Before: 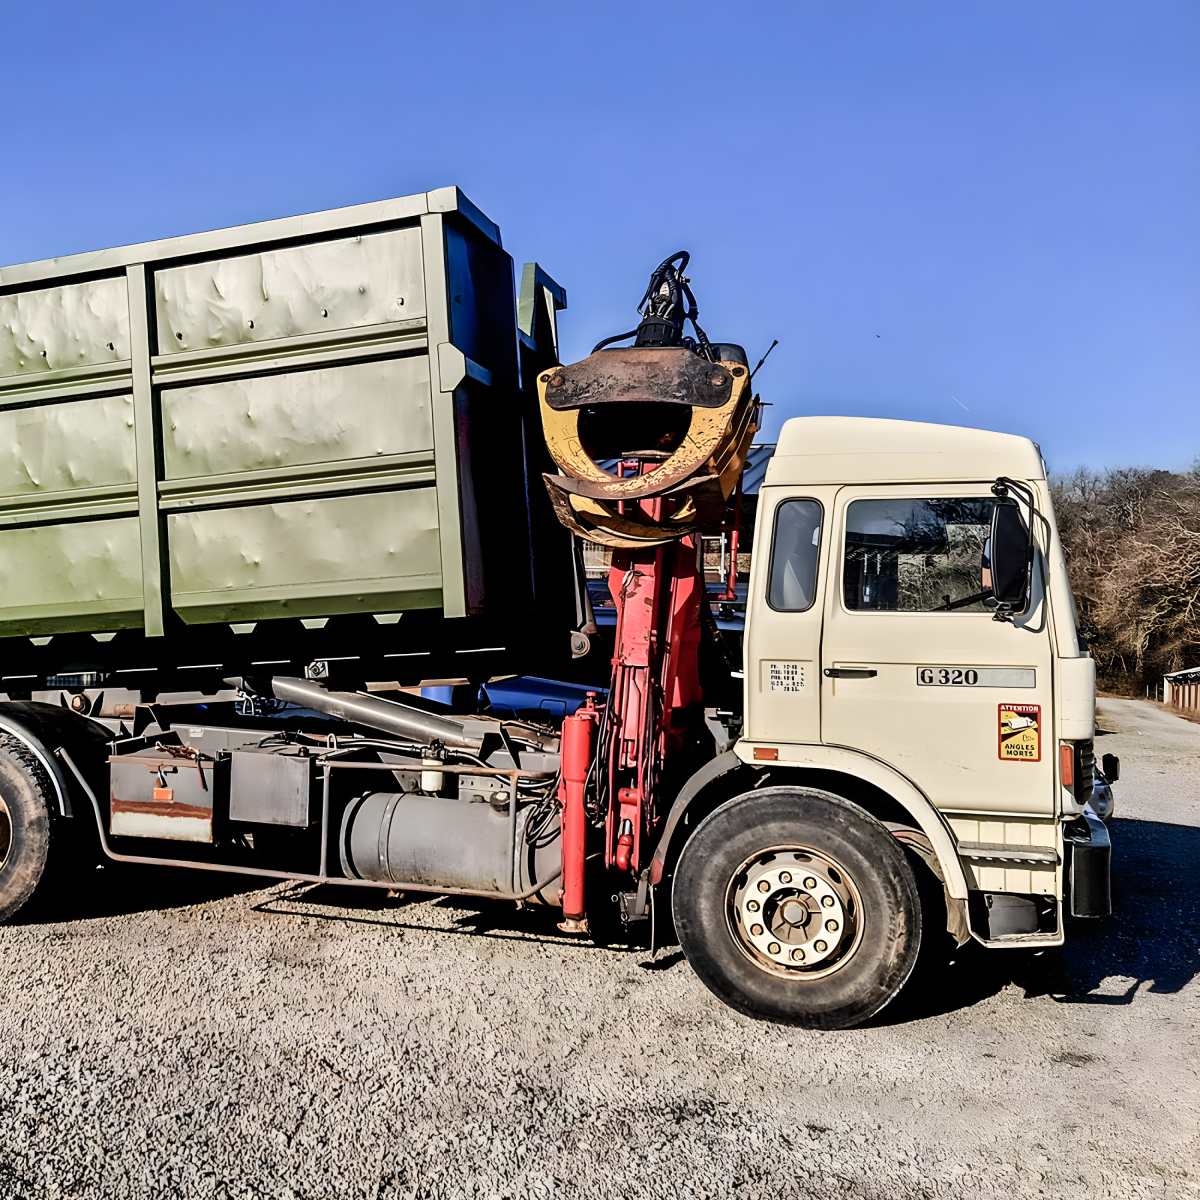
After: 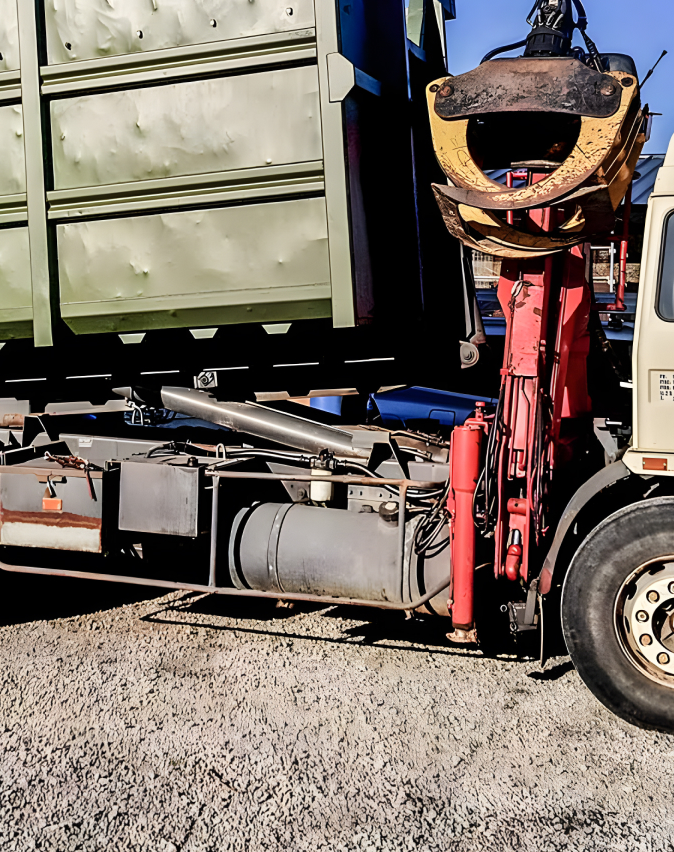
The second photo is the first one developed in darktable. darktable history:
crop: left 9.326%, top 24.216%, right 34.483%, bottom 4.722%
